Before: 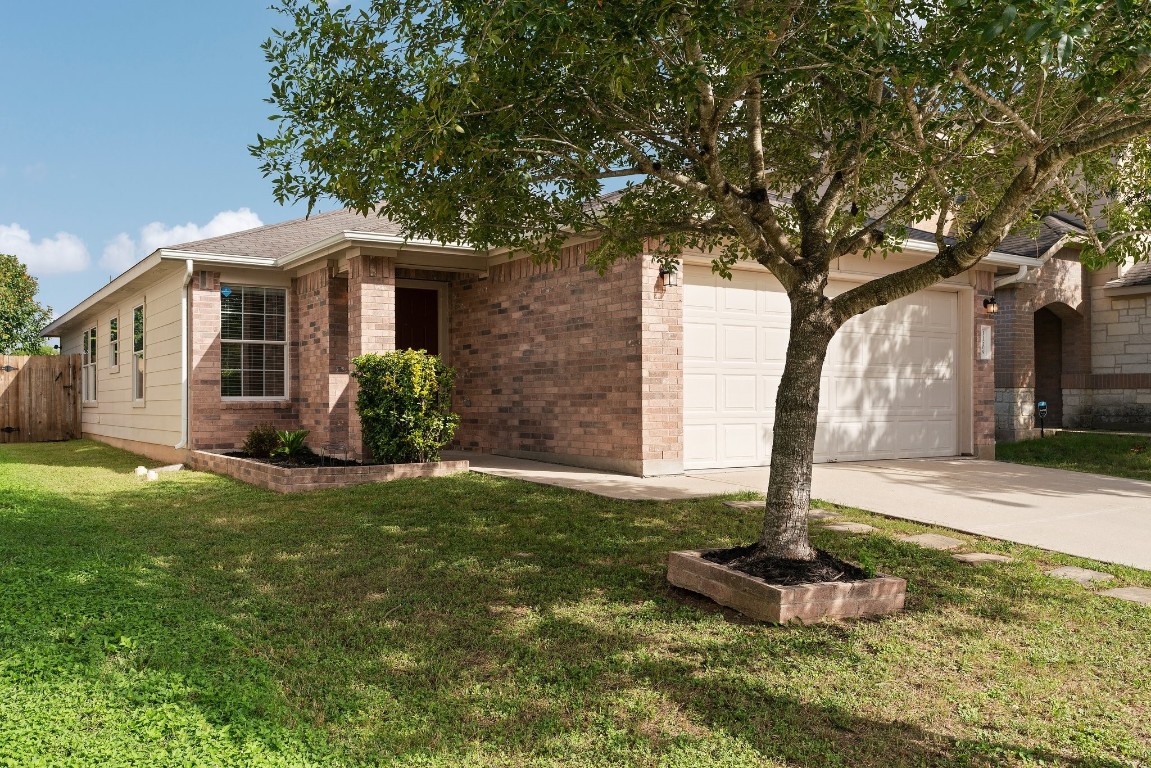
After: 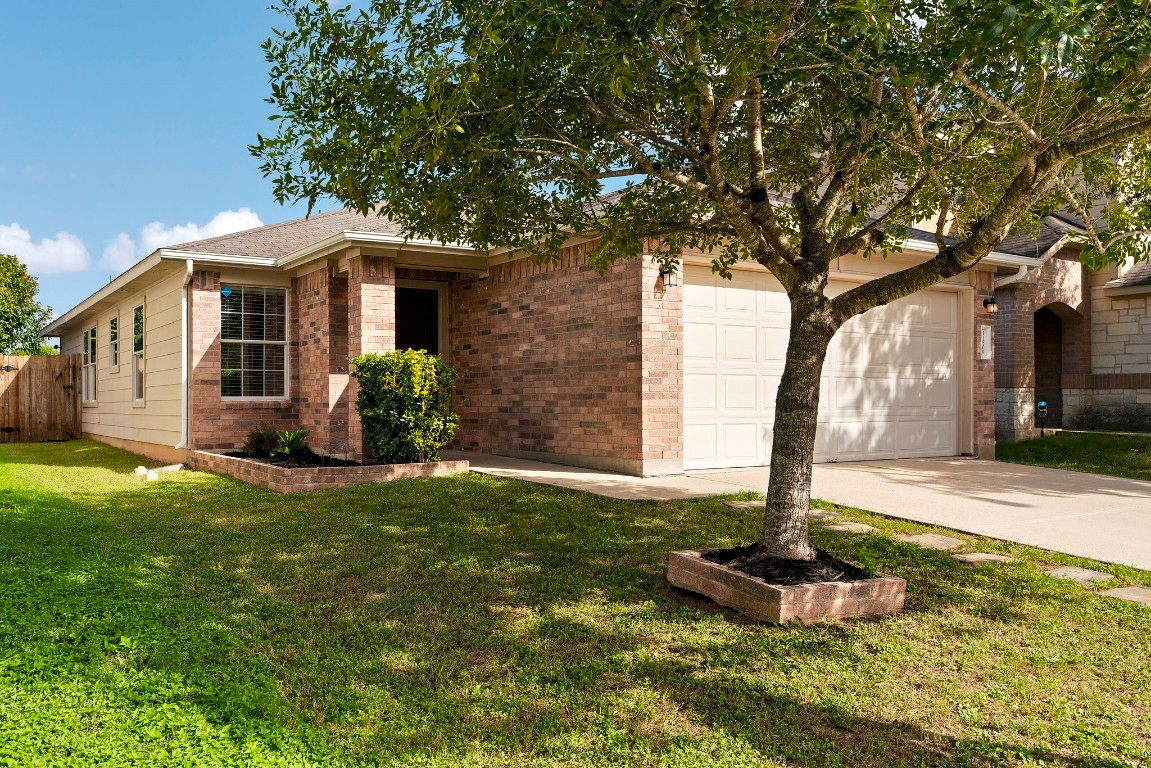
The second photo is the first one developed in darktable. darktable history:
contrast equalizer: octaves 7, y [[0.6 ×6], [0.55 ×6], [0 ×6], [0 ×6], [0 ×6]], mix 0.3
color balance rgb: perceptual saturation grading › global saturation 20%, global vibrance 20%
